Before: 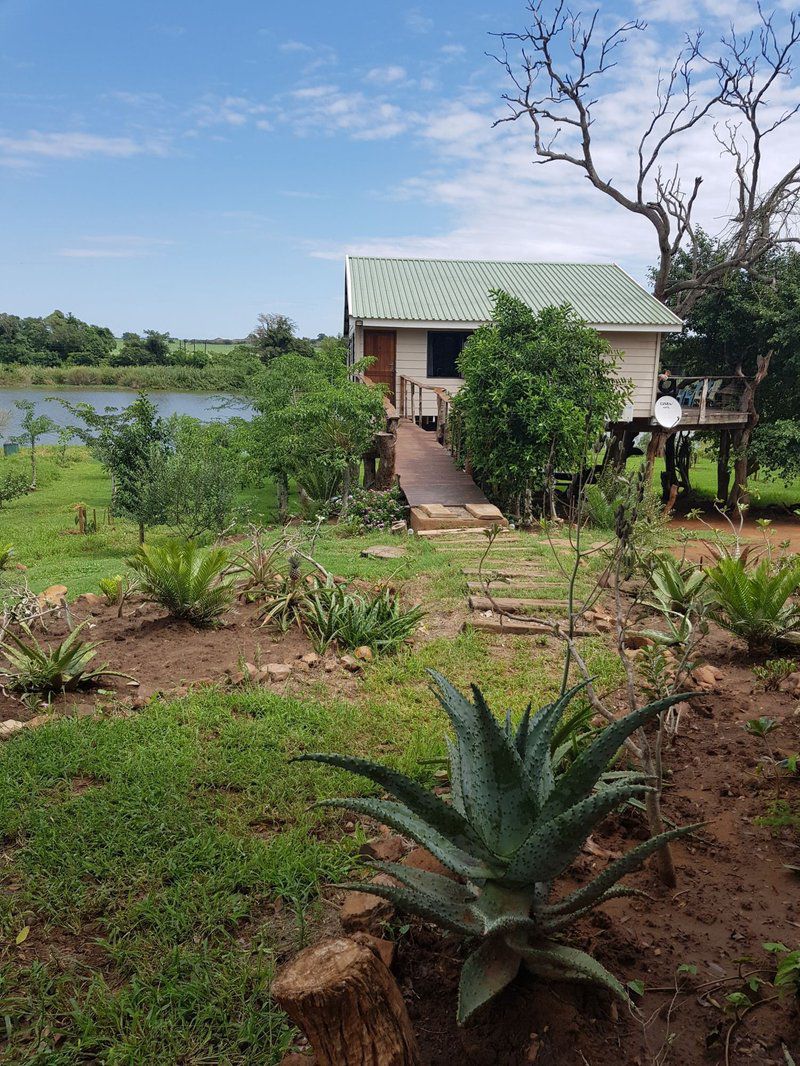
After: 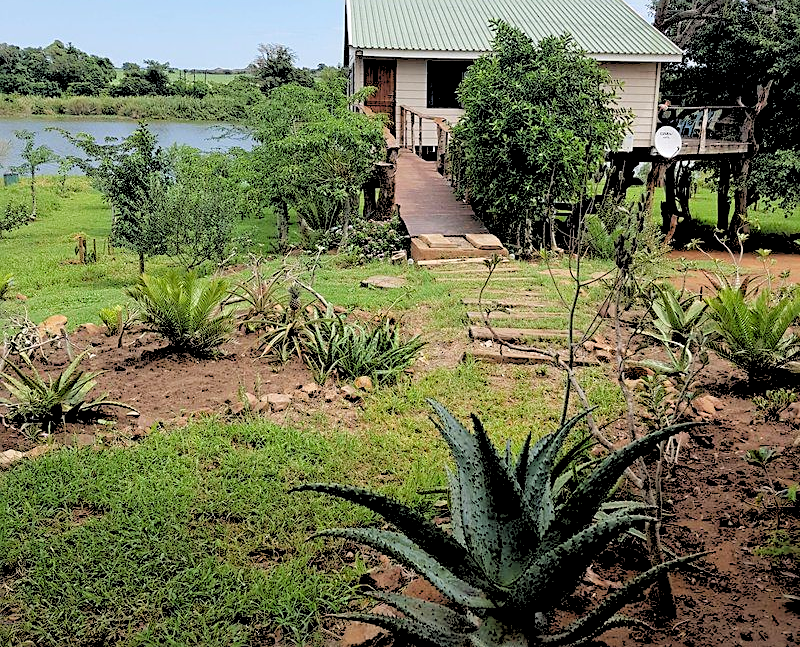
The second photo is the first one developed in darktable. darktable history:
sharpen: on, module defaults
crop and rotate: top 25.357%, bottom 13.942%
rgb levels: levels [[0.027, 0.429, 0.996], [0, 0.5, 1], [0, 0.5, 1]]
